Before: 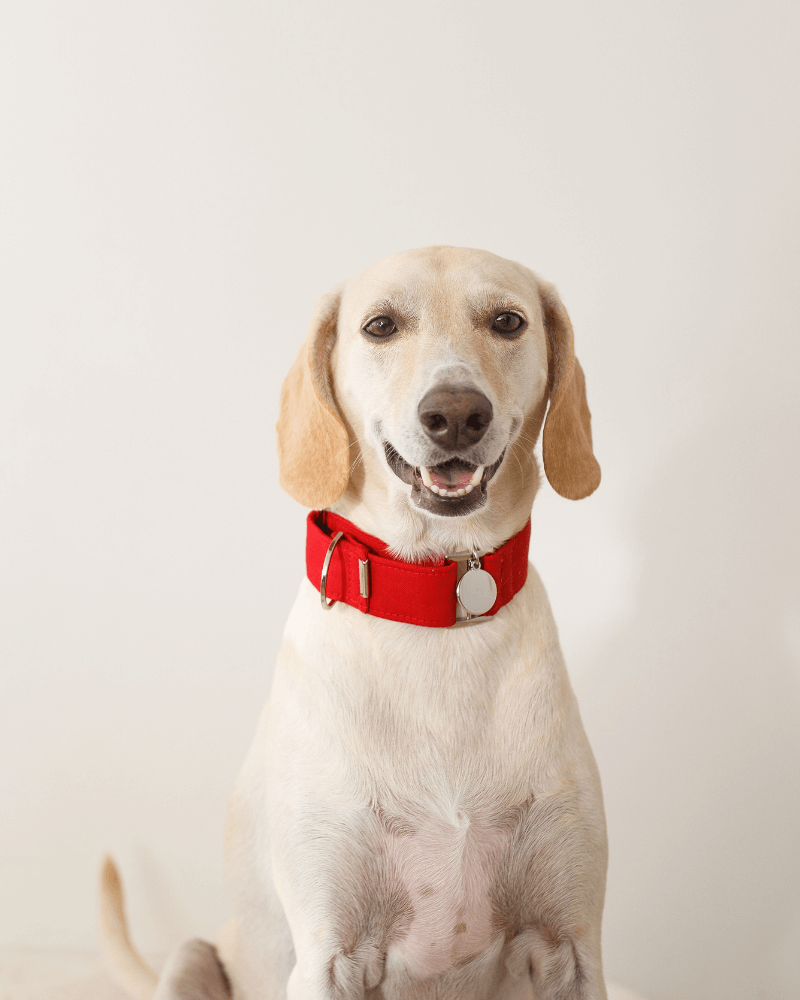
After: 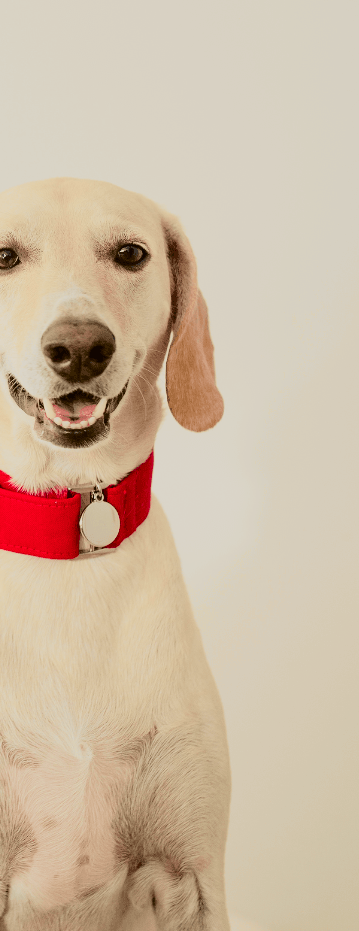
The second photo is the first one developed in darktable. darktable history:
crop: left 47.164%, top 6.806%, right 7.922%
filmic rgb: black relative exposure -7.65 EV, white relative exposure 4.56 EV, hardness 3.61
tone curve: curves: ch0 [(0, 0.006) (0.184, 0.117) (0.405, 0.46) (0.456, 0.528) (0.634, 0.728) (0.877, 0.89) (0.984, 0.935)]; ch1 [(0, 0) (0.443, 0.43) (0.492, 0.489) (0.566, 0.579) (0.595, 0.625) (0.608, 0.667) (0.65, 0.729) (1, 1)]; ch2 [(0, 0) (0.33, 0.301) (0.421, 0.443) (0.447, 0.489) (0.492, 0.498) (0.537, 0.583) (0.586, 0.591) (0.663, 0.686) (1, 1)], color space Lab, independent channels, preserve colors none
